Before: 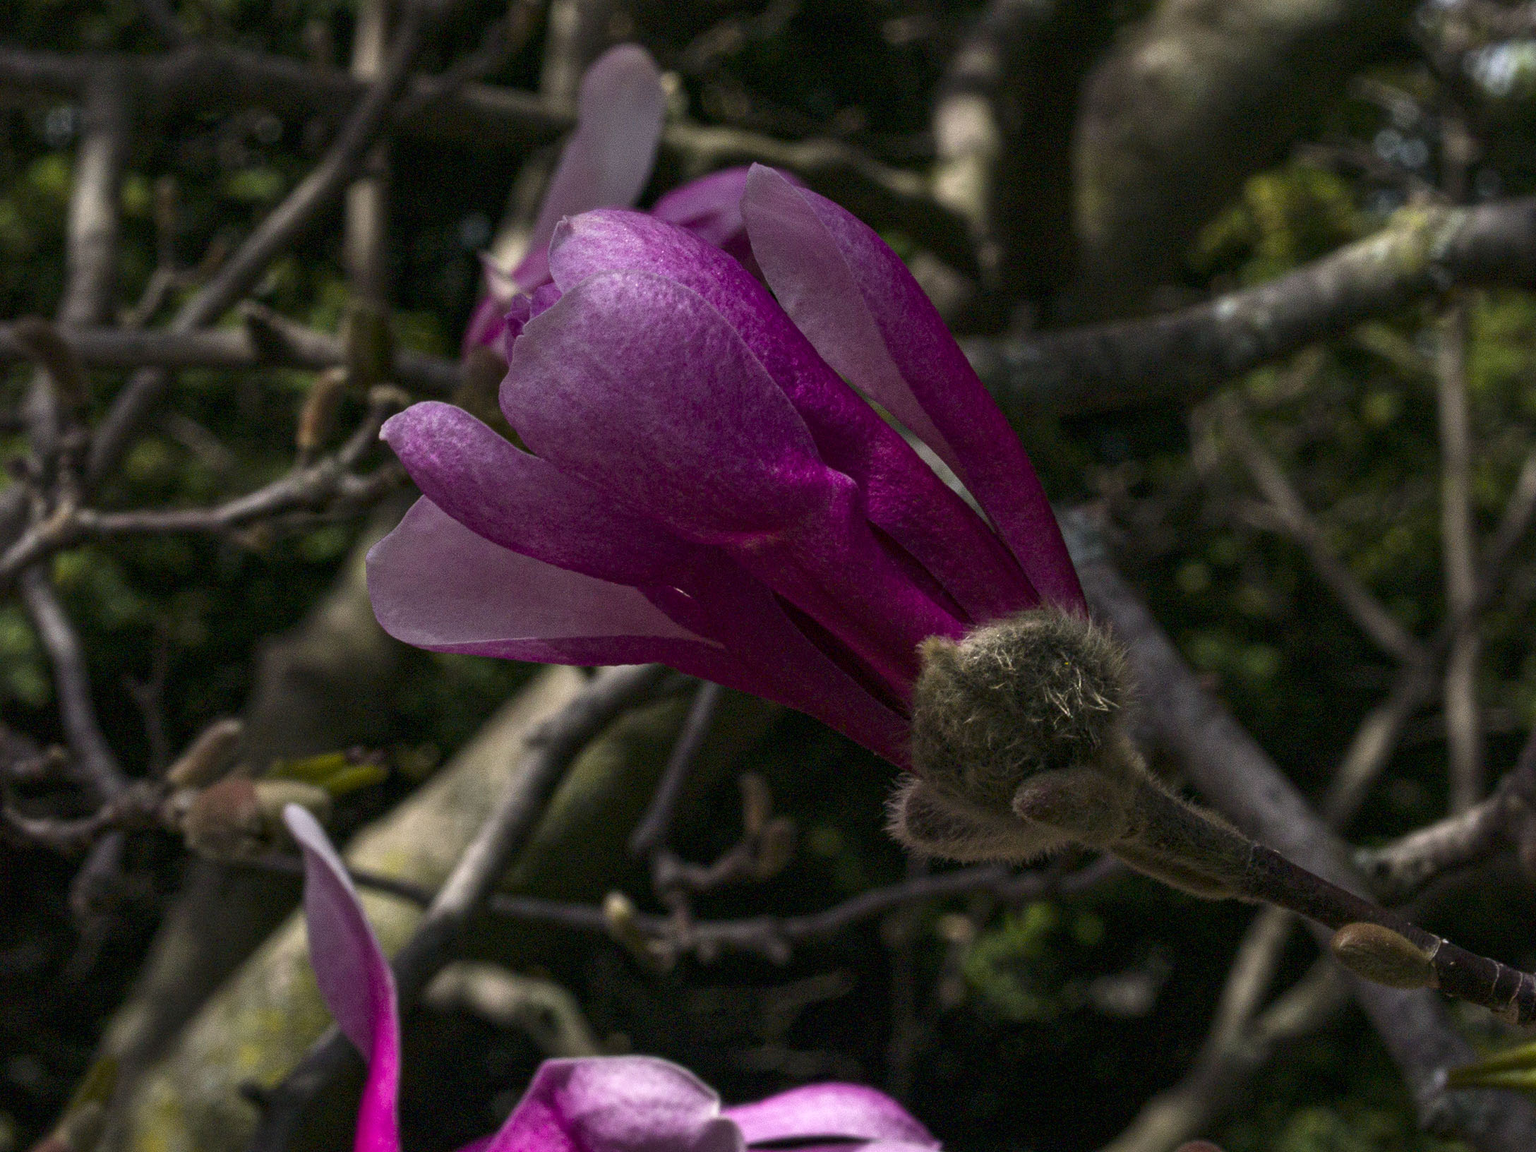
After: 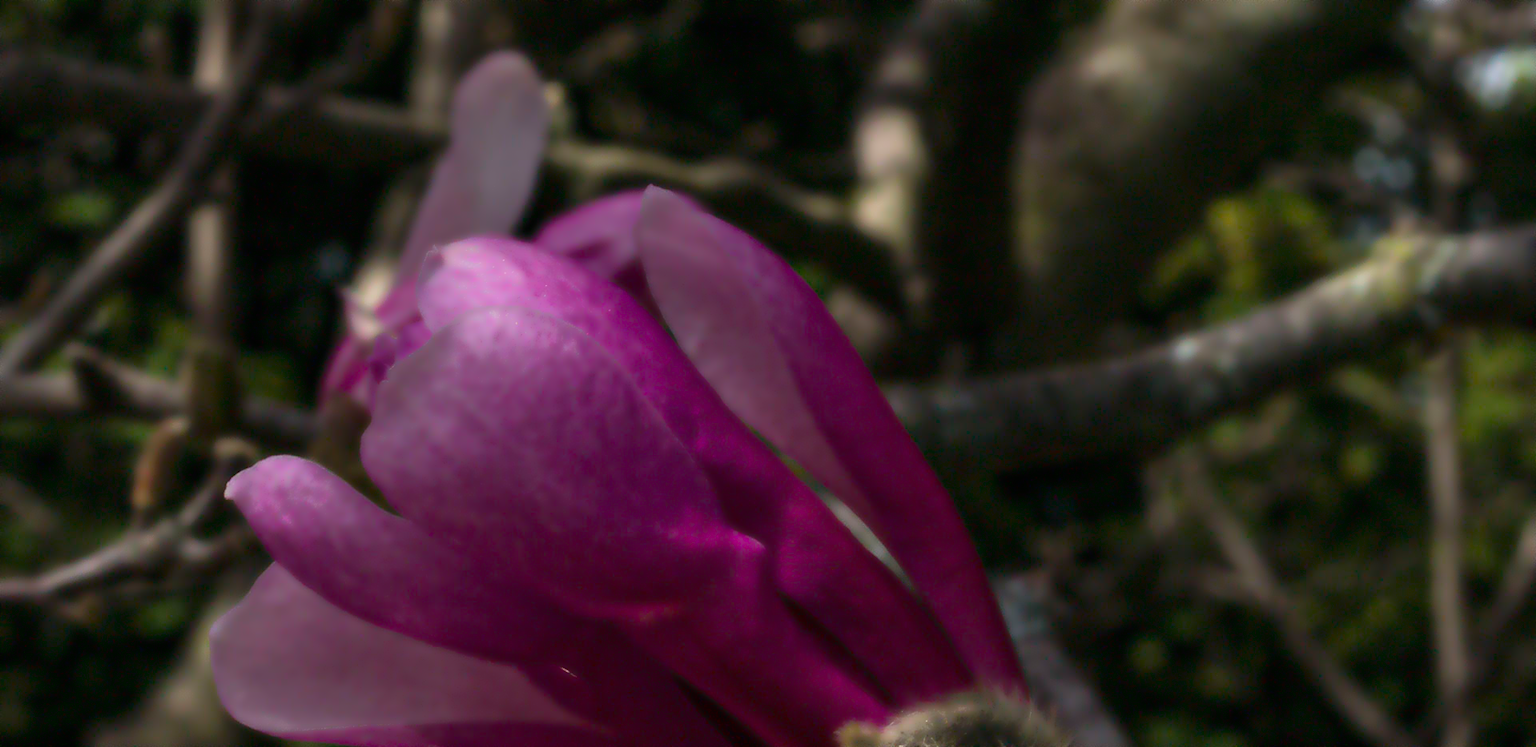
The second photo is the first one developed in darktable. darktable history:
crop and rotate: left 11.812%, bottom 42.776%
lowpass: radius 4, soften with bilateral filter, unbound 0
